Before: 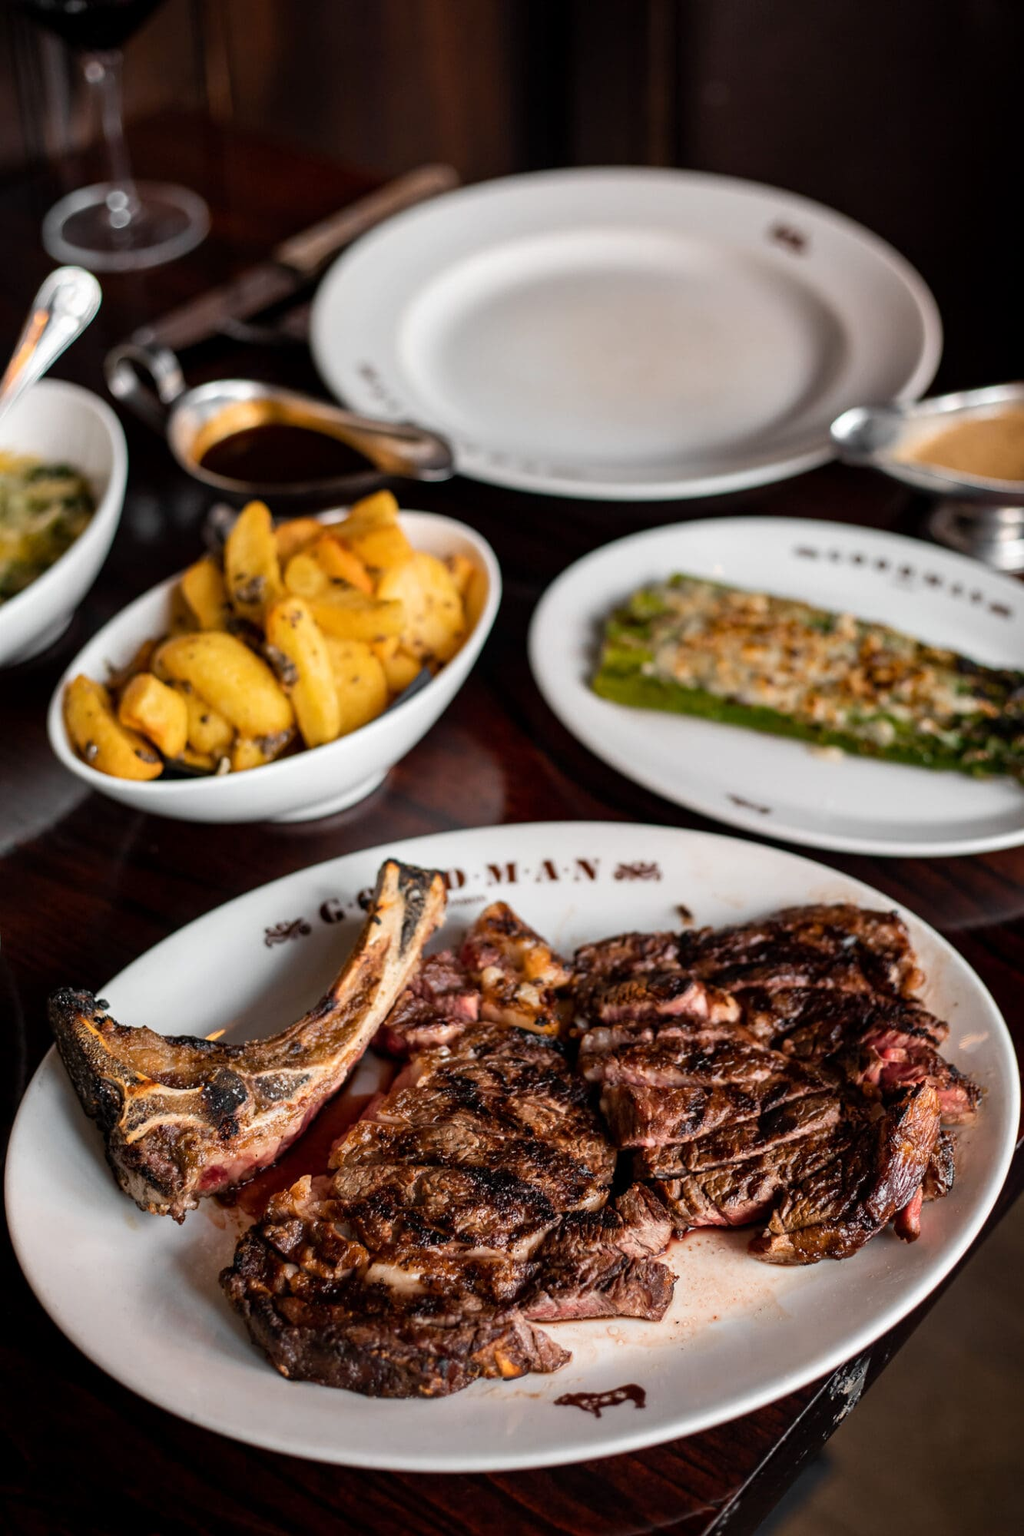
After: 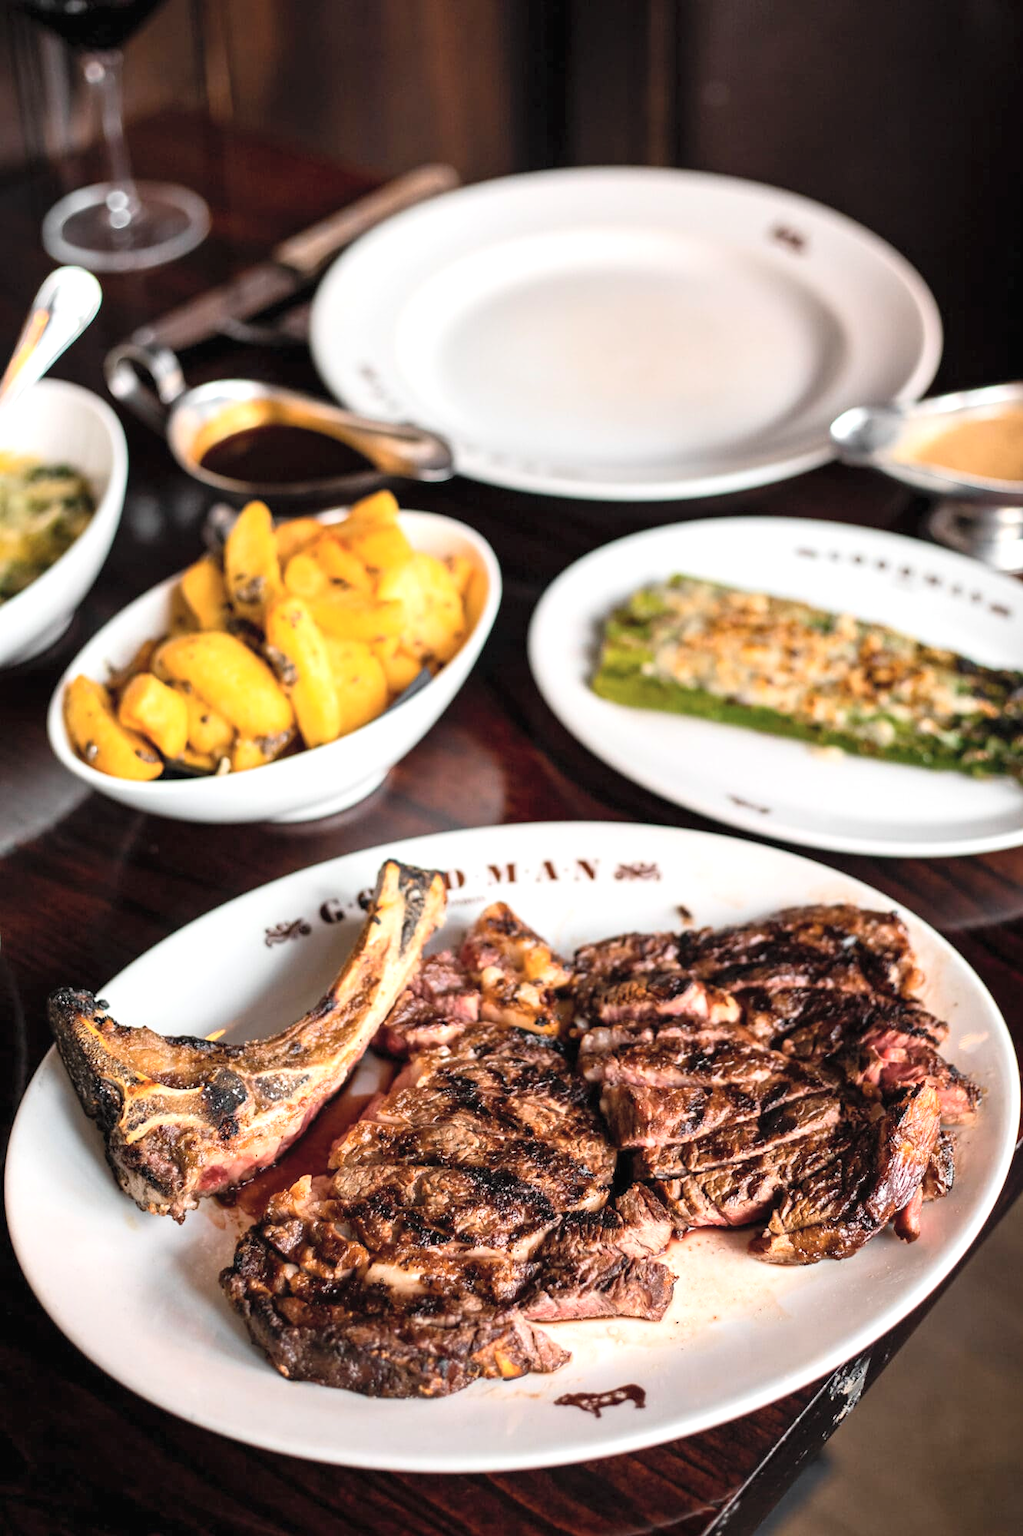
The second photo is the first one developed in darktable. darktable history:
exposure: black level correction 0, exposure 0.596 EV, compensate exposure bias true, compensate highlight preservation false
contrast brightness saturation: contrast 0.141, brightness 0.22
